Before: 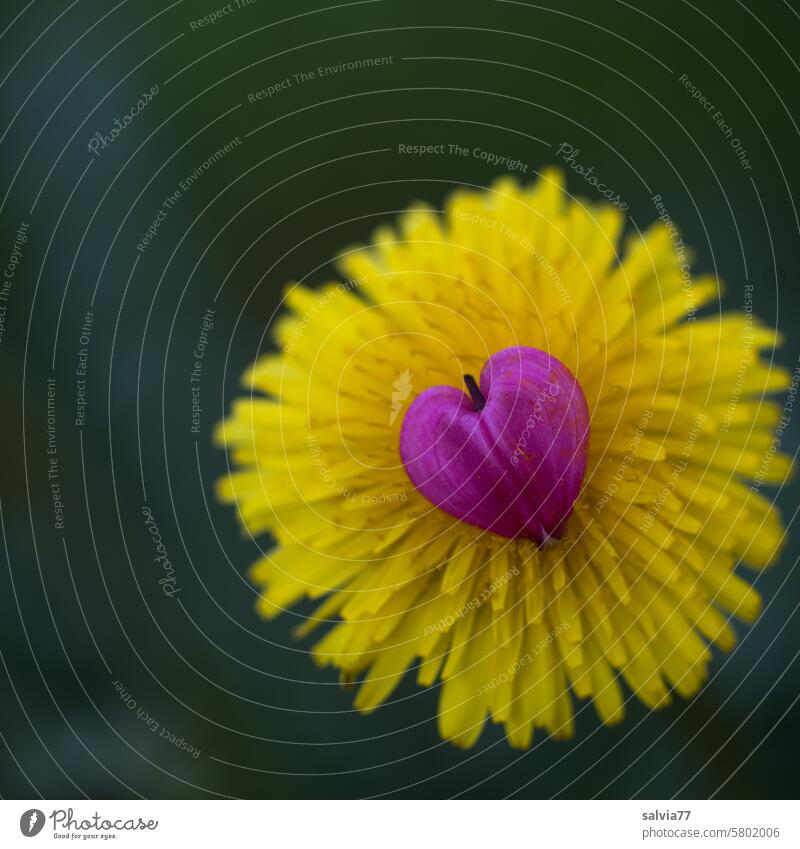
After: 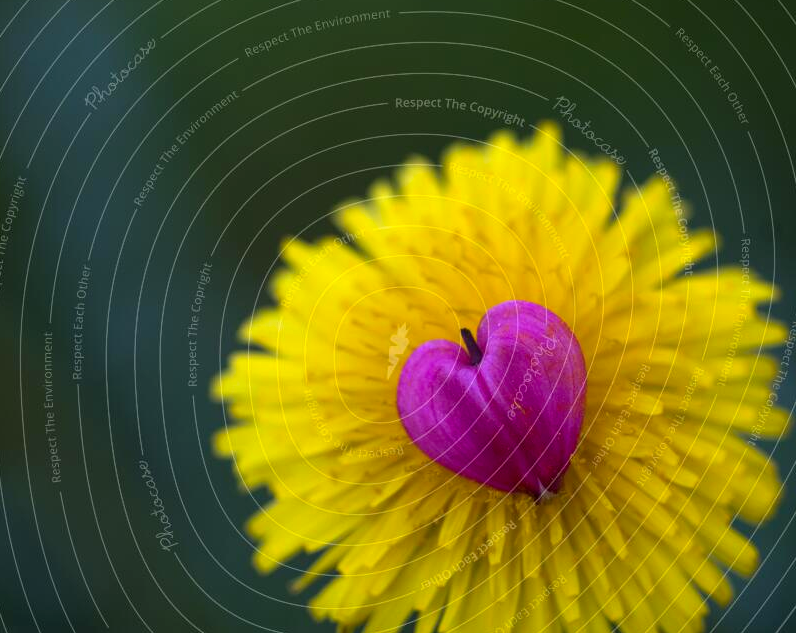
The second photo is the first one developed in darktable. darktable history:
exposure: exposure 0.376 EV, compensate exposure bias true, compensate highlight preservation false
crop: left 0.403%, top 5.489%, bottom 19.857%
color zones: curves: ch1 [(0, 0.469) (0.01, 0.469) (0.12, 0.446) (0.248, 0.469) (0.5, 0.5) (0.748, 0.5) (0.99, 0.469) (1, 0.469)]
contrast brightness saturation: contrast 0.041, saturation 0.162
